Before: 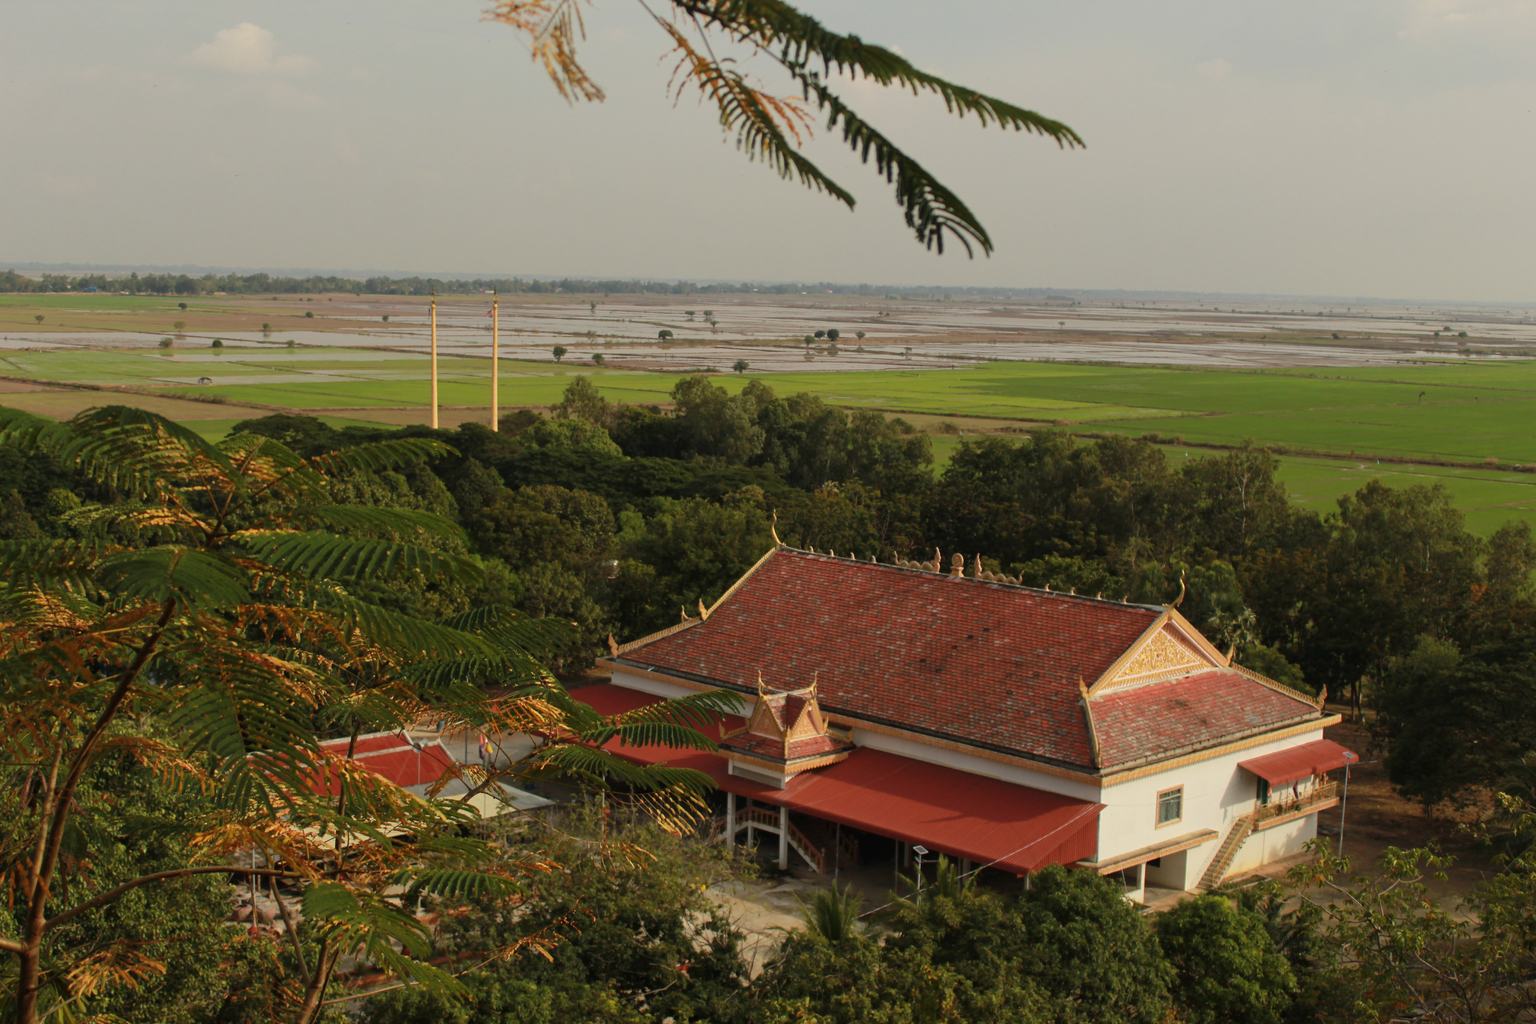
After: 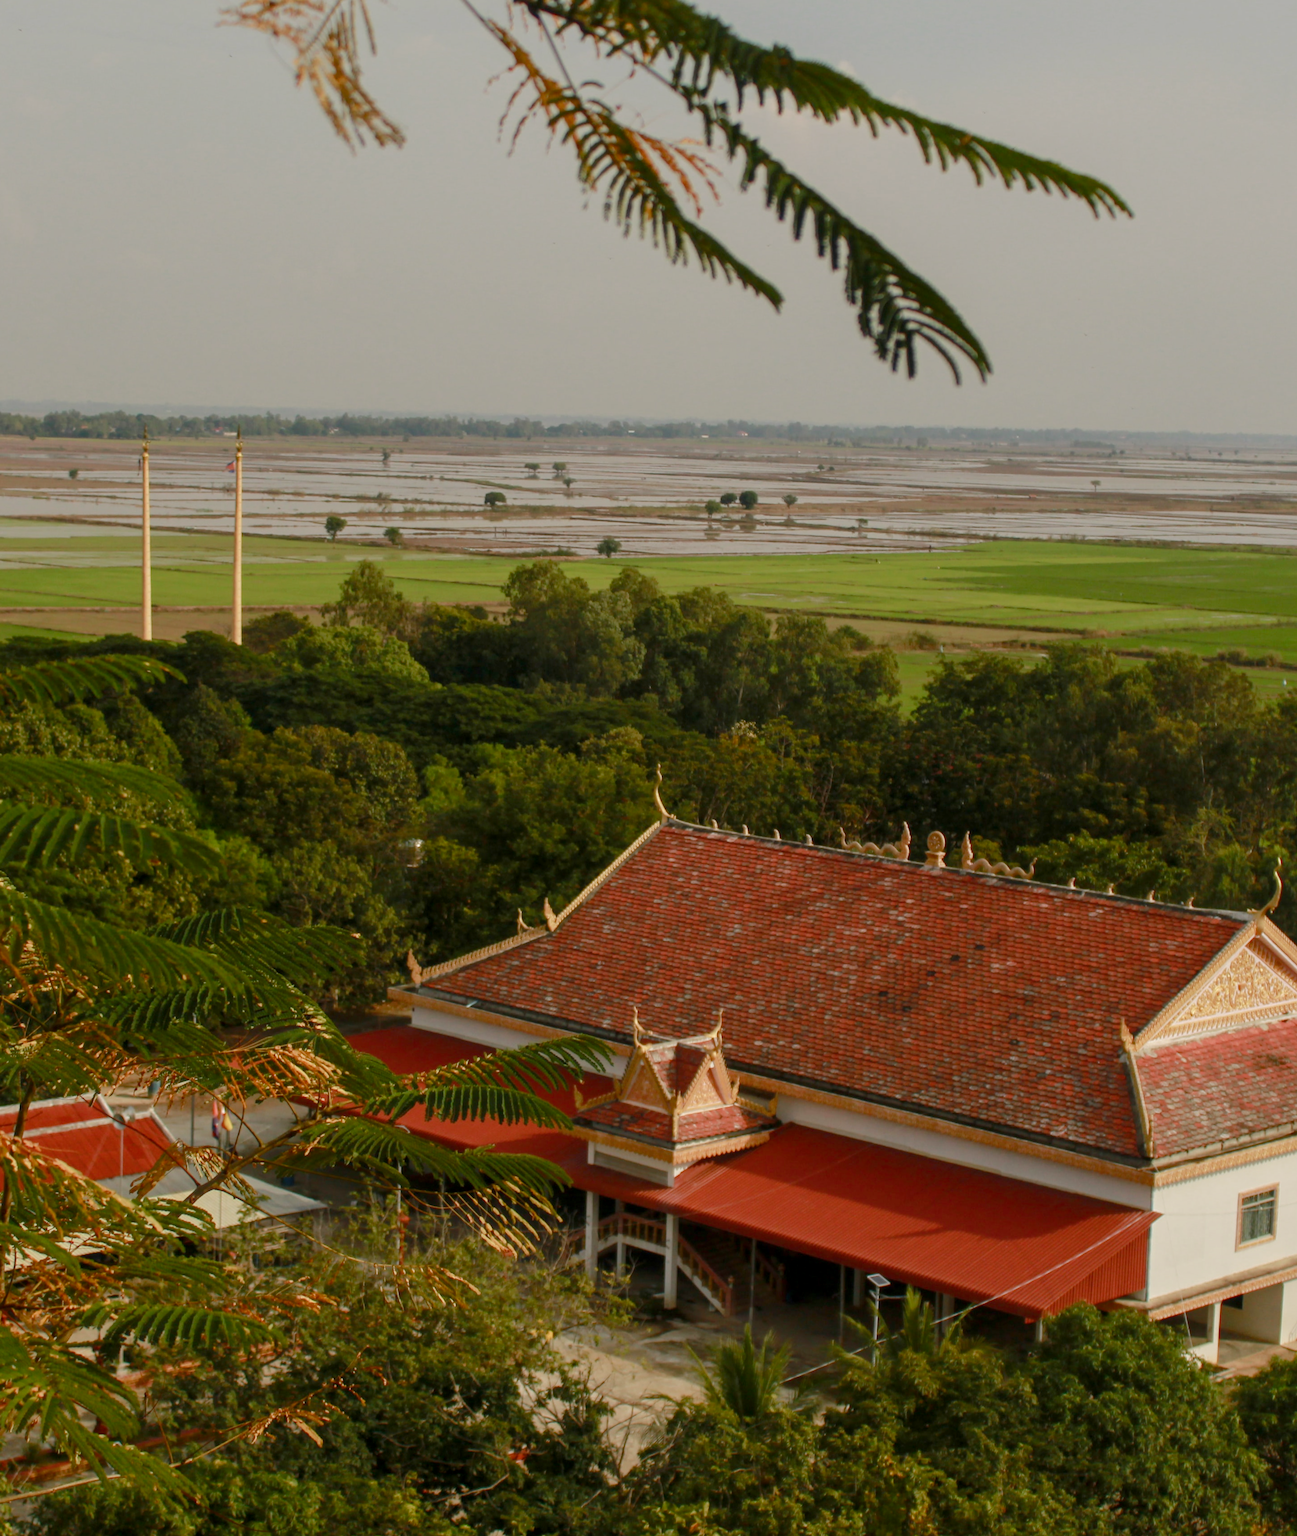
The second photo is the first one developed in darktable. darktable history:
crop: left 21.496%, right 22.254%
color balance rgb: shadows lift › chroma 1%, shadows lift › hue 113°, highlights gain › chroma 0.2%, highlights gain › hue 333°, perceptual saturation grading › global saturation 20%, perceptual saturation grading › highlights -50%, perceptual saturation grading › shadows 25%, contrast -10%
rotate and perspective: rotation 0.192°, lens shift (horizontal) -0.015, crop left 0.005, crop right 0.996, crop top 0.006, crop bottom 0.99
local contrast: on, module defaults
